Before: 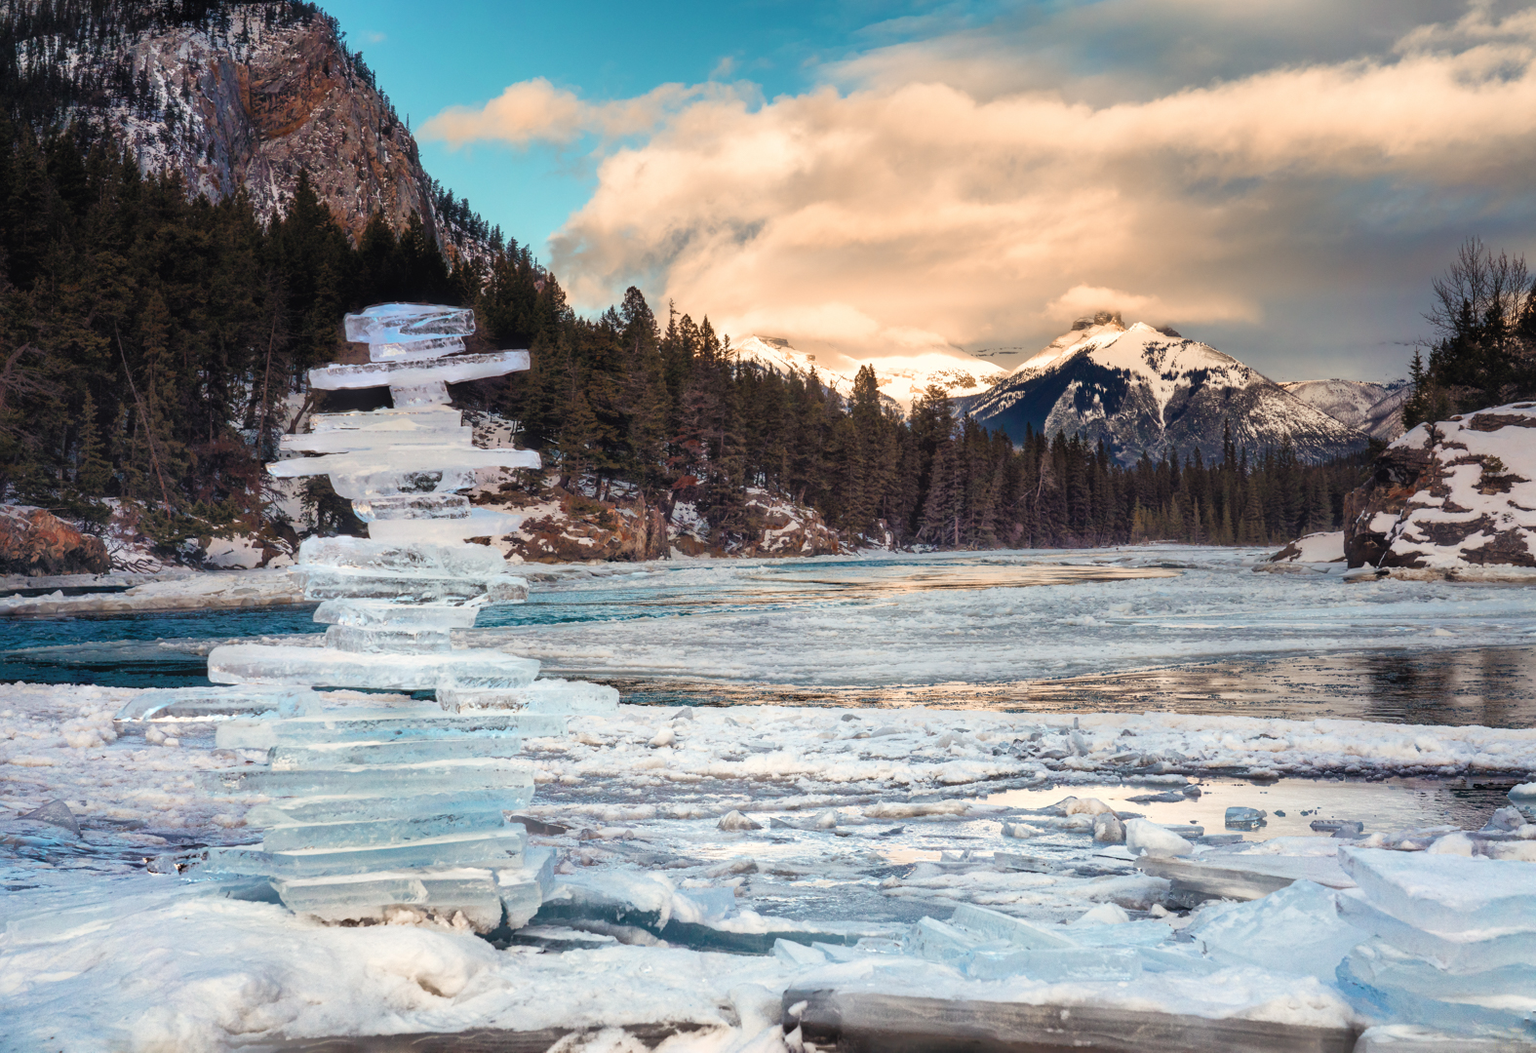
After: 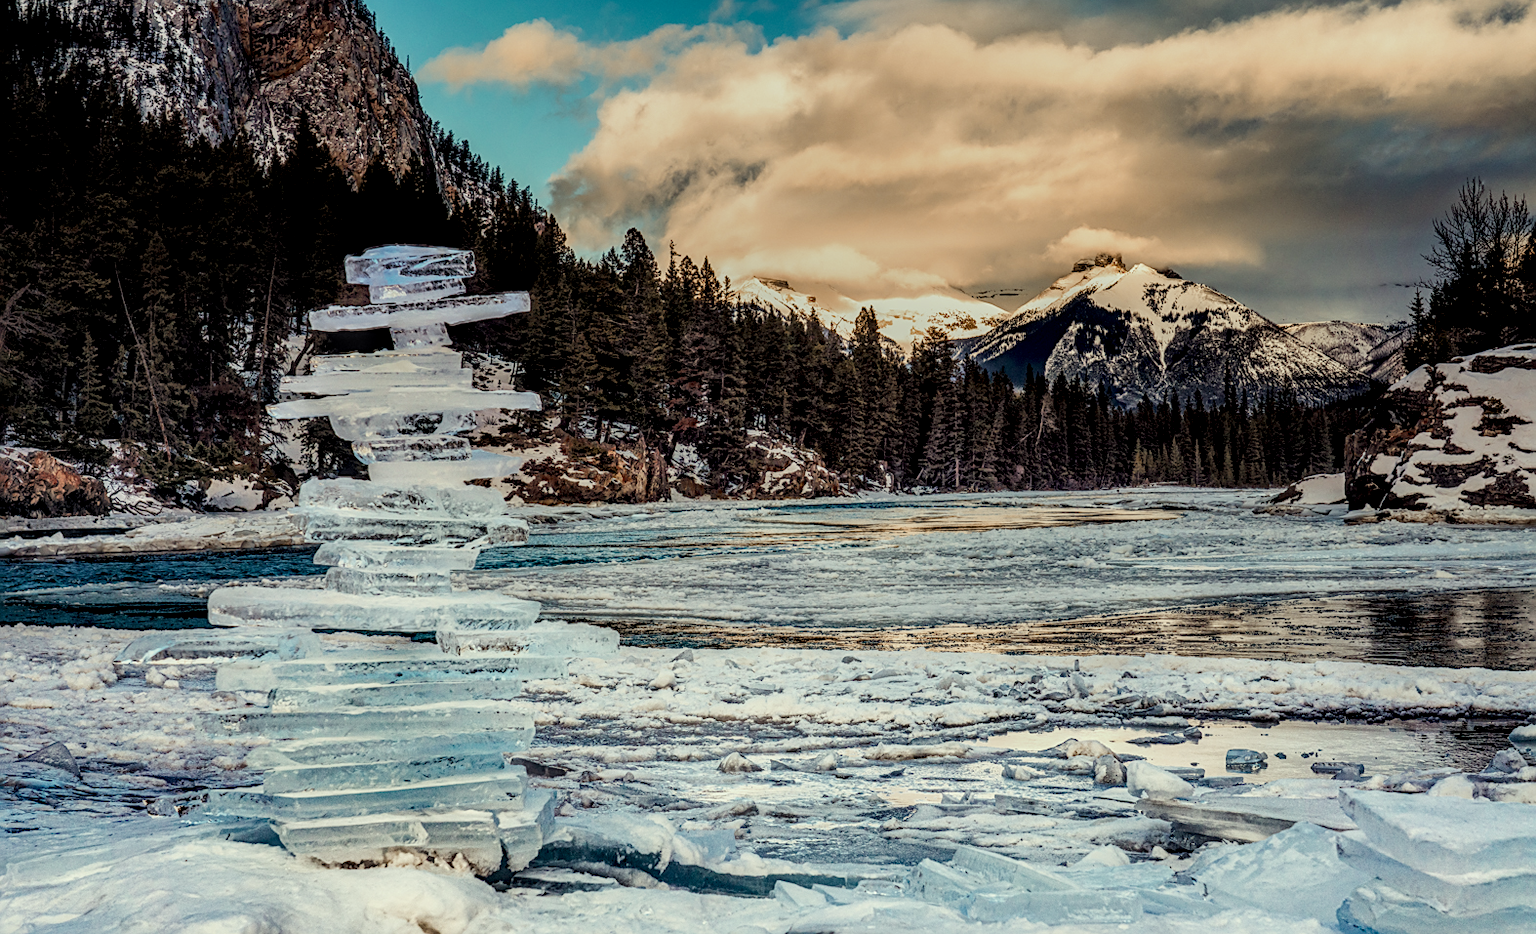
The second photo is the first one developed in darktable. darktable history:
color correction: highlights a* -4.28, highlights b* 6.53
local contrast: highlights 0%, shadows 0%, detail 182%
graduated density: on, module defaults
sharpen: on, module defaults
crop and rotate: top 5.609%, bottom 5.609%
haze removal: compatibility mode true, adaptive false
filmic rgb: black relative exposure -7.65 EV, white relative exposure 4.56 EV, hardness 3.61, contrast 1.05
